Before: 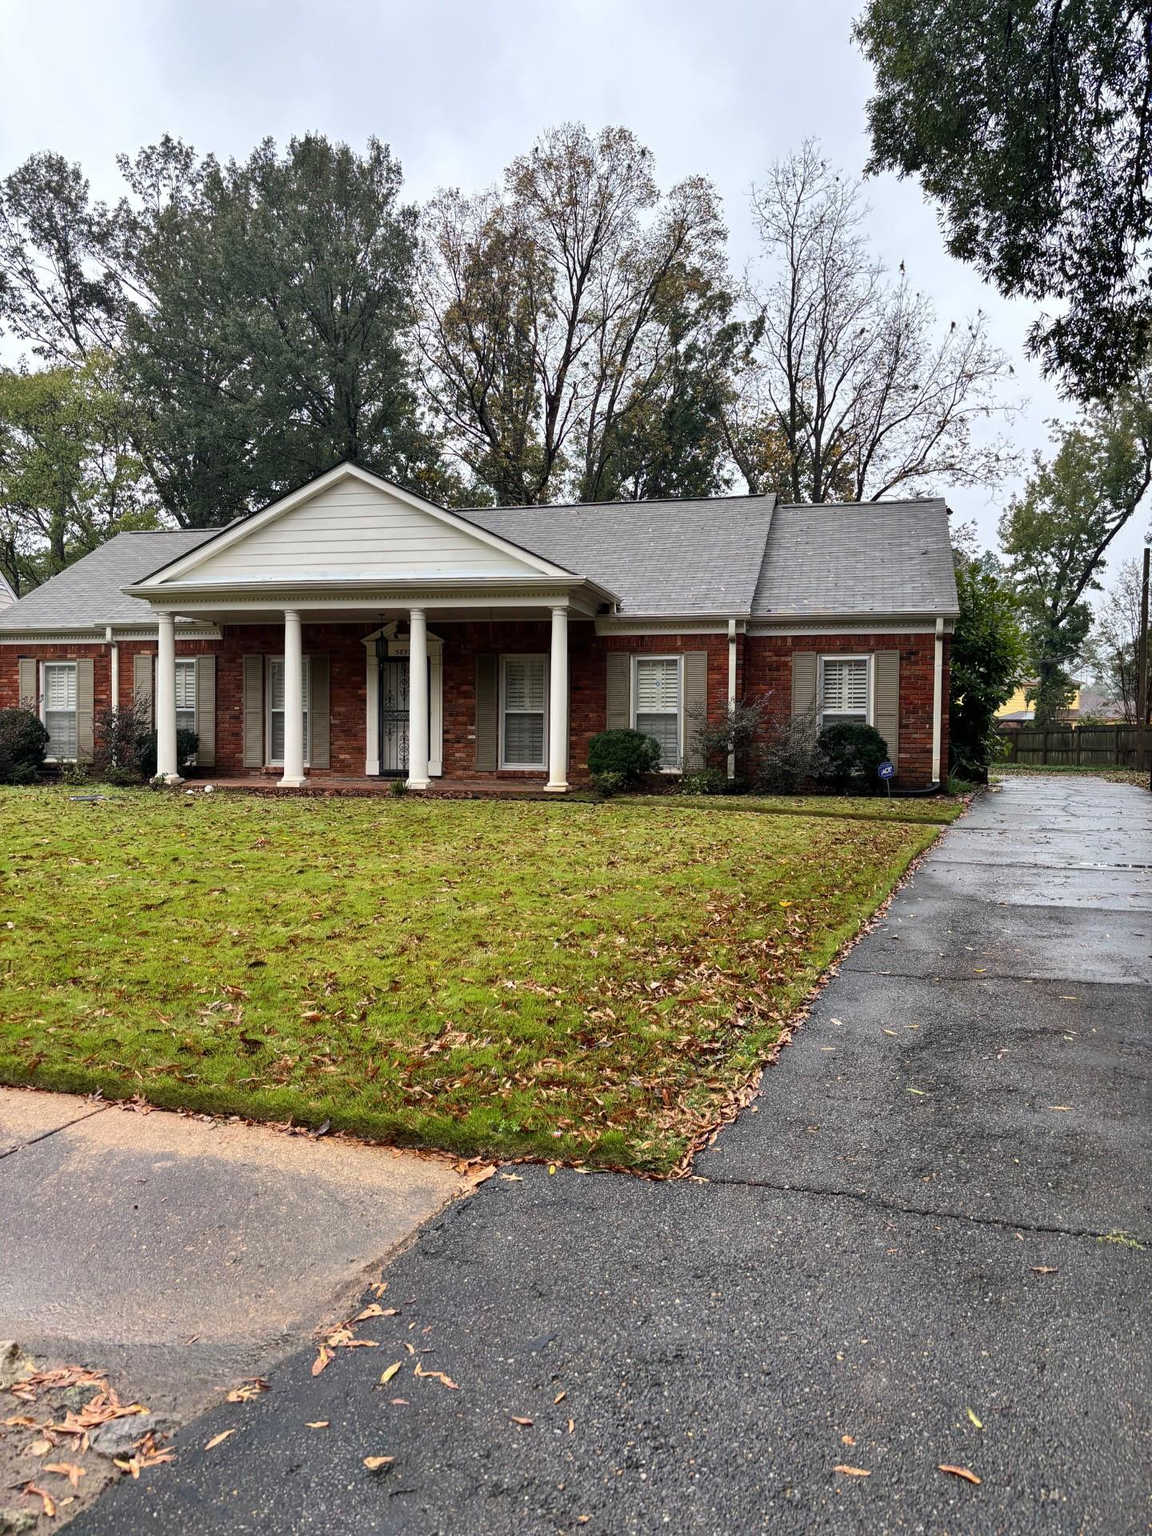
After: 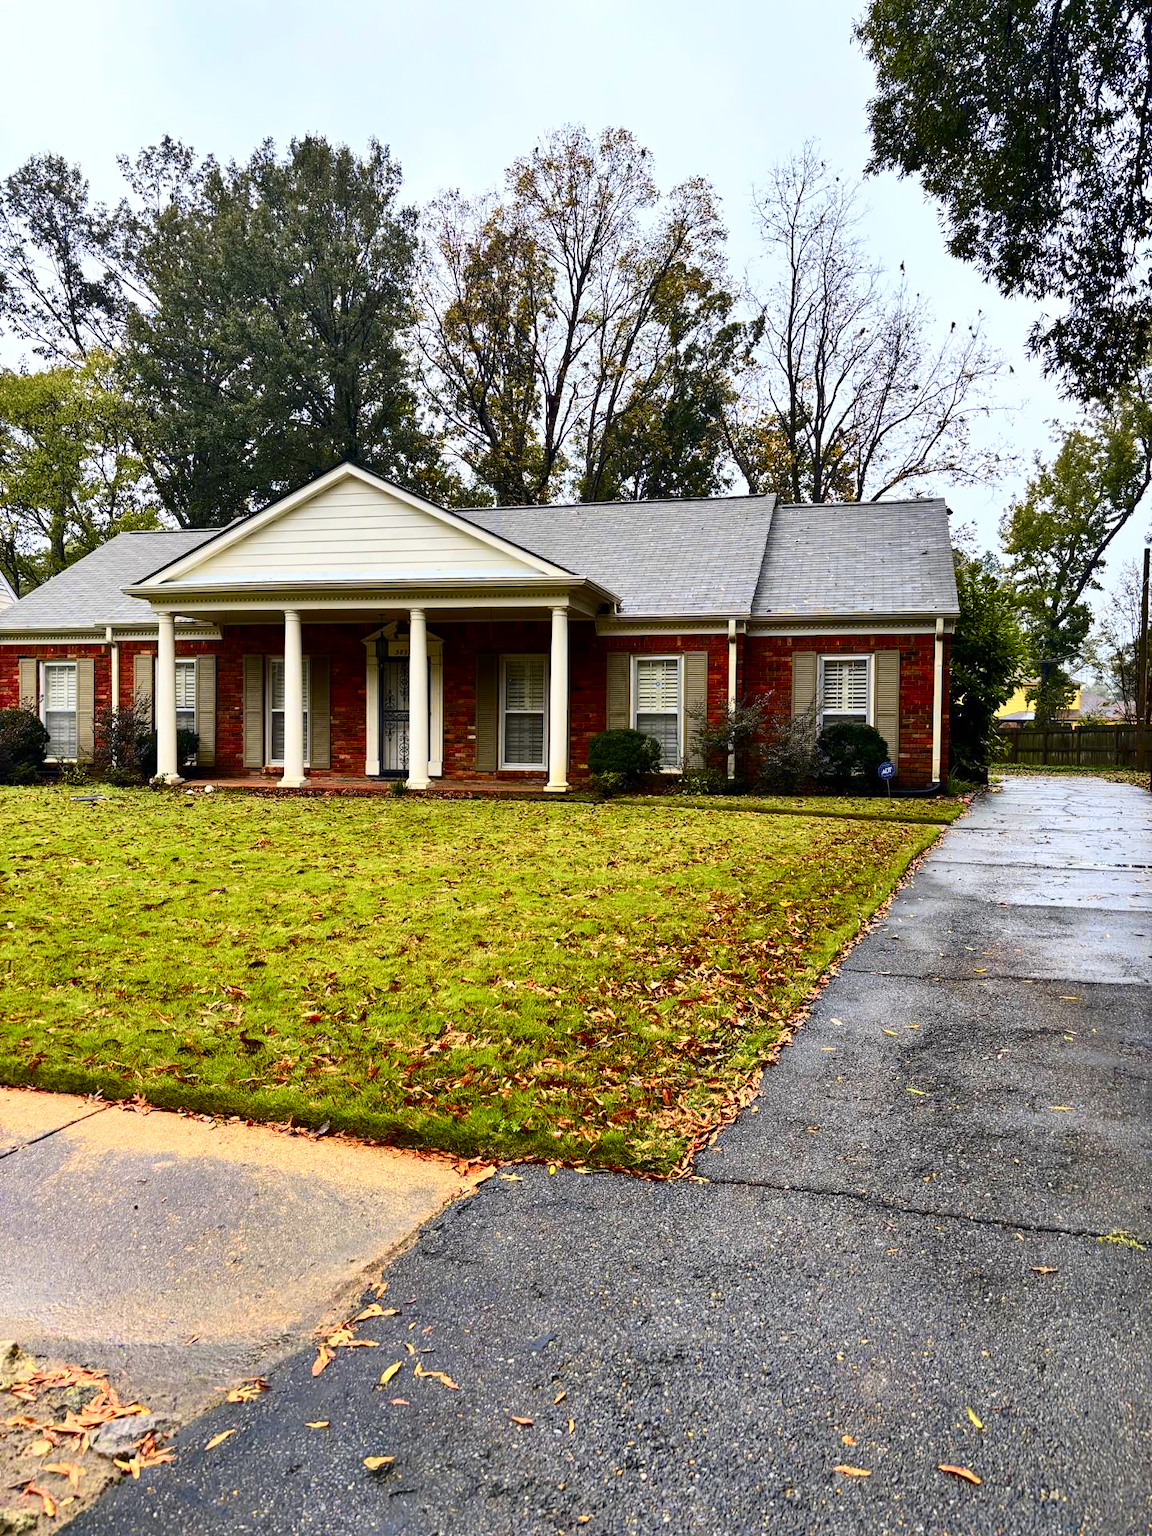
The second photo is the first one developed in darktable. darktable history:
tone curve: curves: ch0 [(0, 0) (0.074, 0.04) (0.157, 0.1) (0.472, 0.515) (0.635, 0.731) (0.768, 0.878) (0.899, 0.969) (1, 1)]; ch1 [(0, 0) (0.08, 0.08) (0.3, 0.3) (0.5, 0.5) (0.539, 0.558) (0.586, 0.658) (0.69, 0.787) (0.92, 0.92) (1, 1)]; ch2 [(0, 0) (0.08, 0.08) (0.3, 0.3) (0.5, 0.5) (0.543, 0.597) (0.597, 0.679) (0.92, 0.92) (1, 1)], color space Lab, independent channels, preserve colors none
